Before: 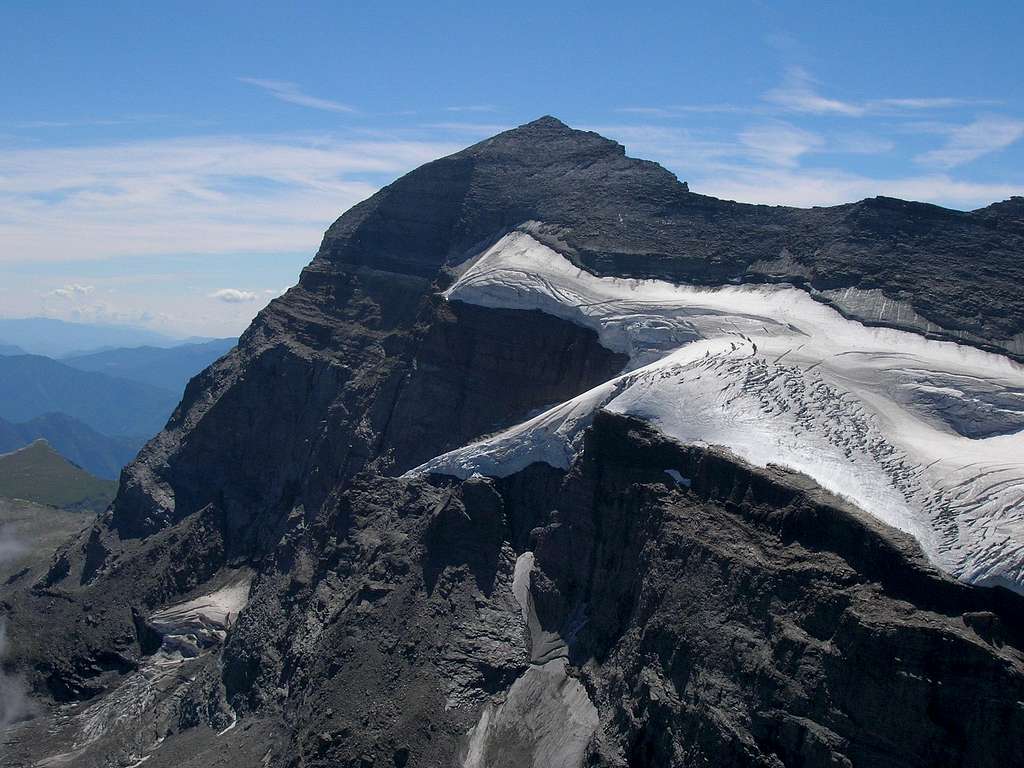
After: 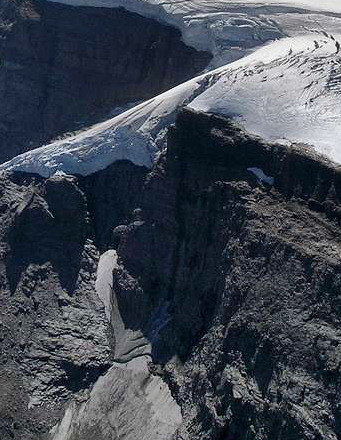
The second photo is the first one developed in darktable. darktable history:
crop: left 40.805%, top 39.344%, right 25.879%, bottom 2.809%
shadows and highlights: radius 105.93, shadows 44.96, highlights -66.87, low approximation 0.01, soften with gaussian
